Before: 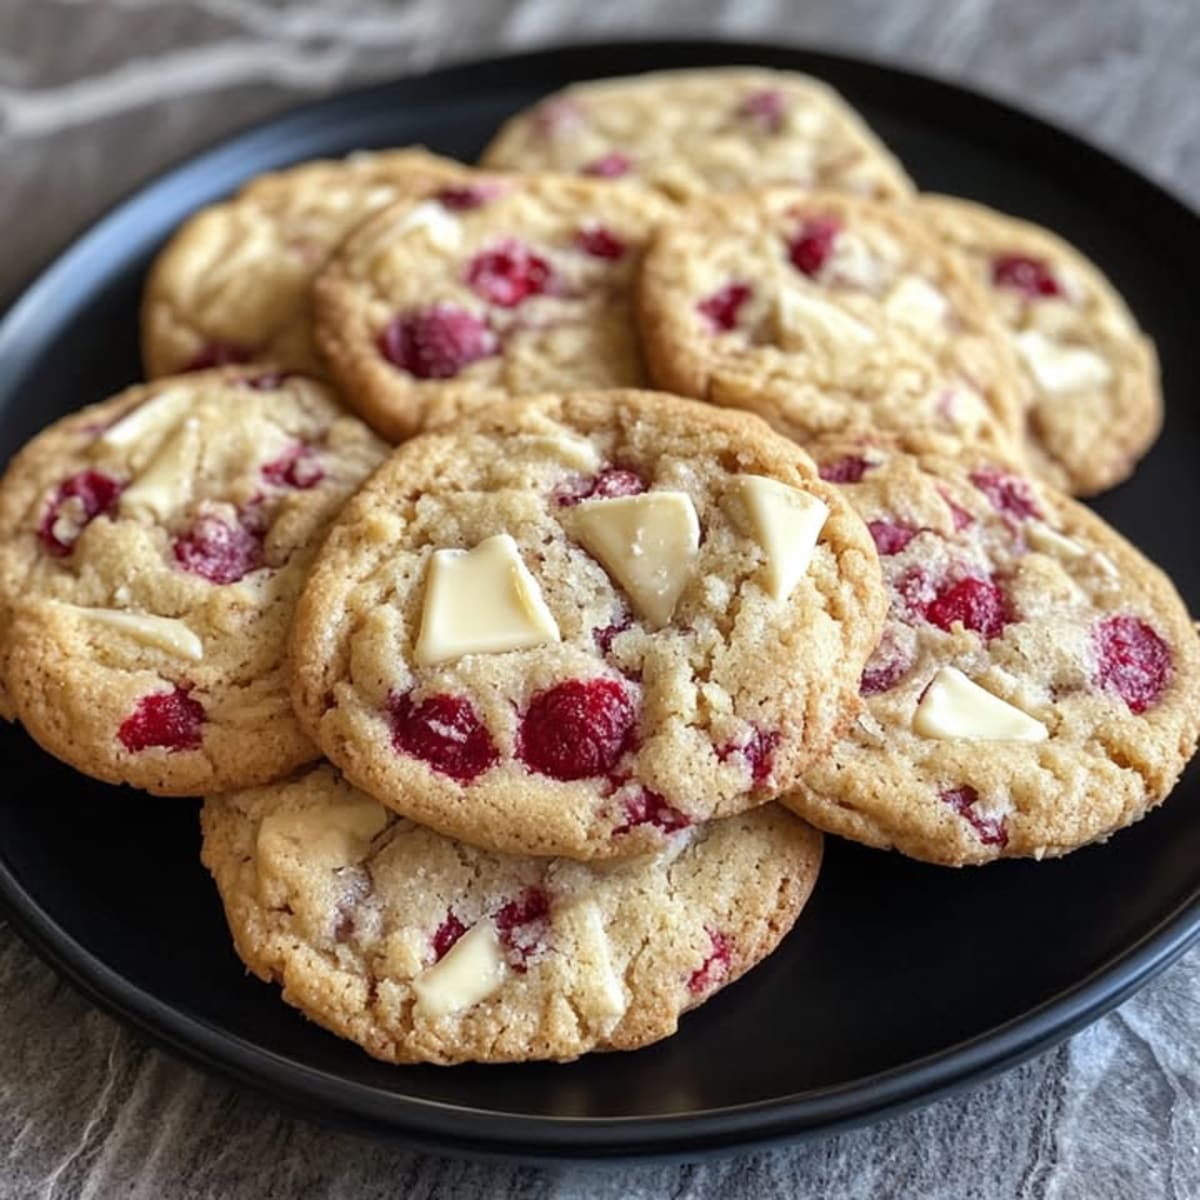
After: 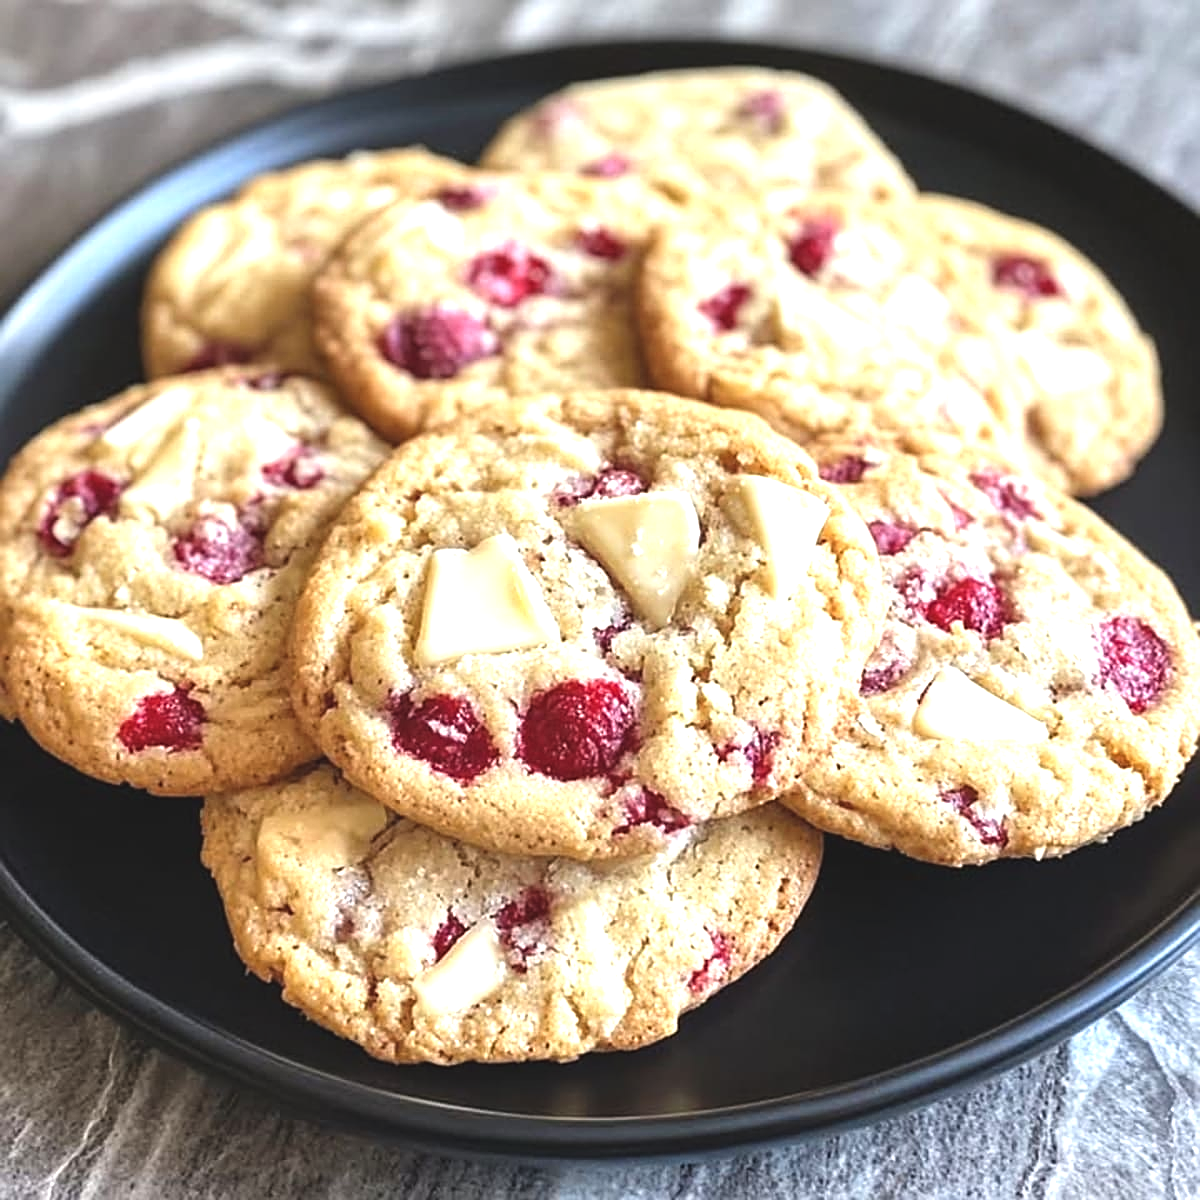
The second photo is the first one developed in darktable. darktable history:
sharpen: on, module defaults
exposure: black level correction -0.005, exposure 1 EV, compensate highlight preservation false
